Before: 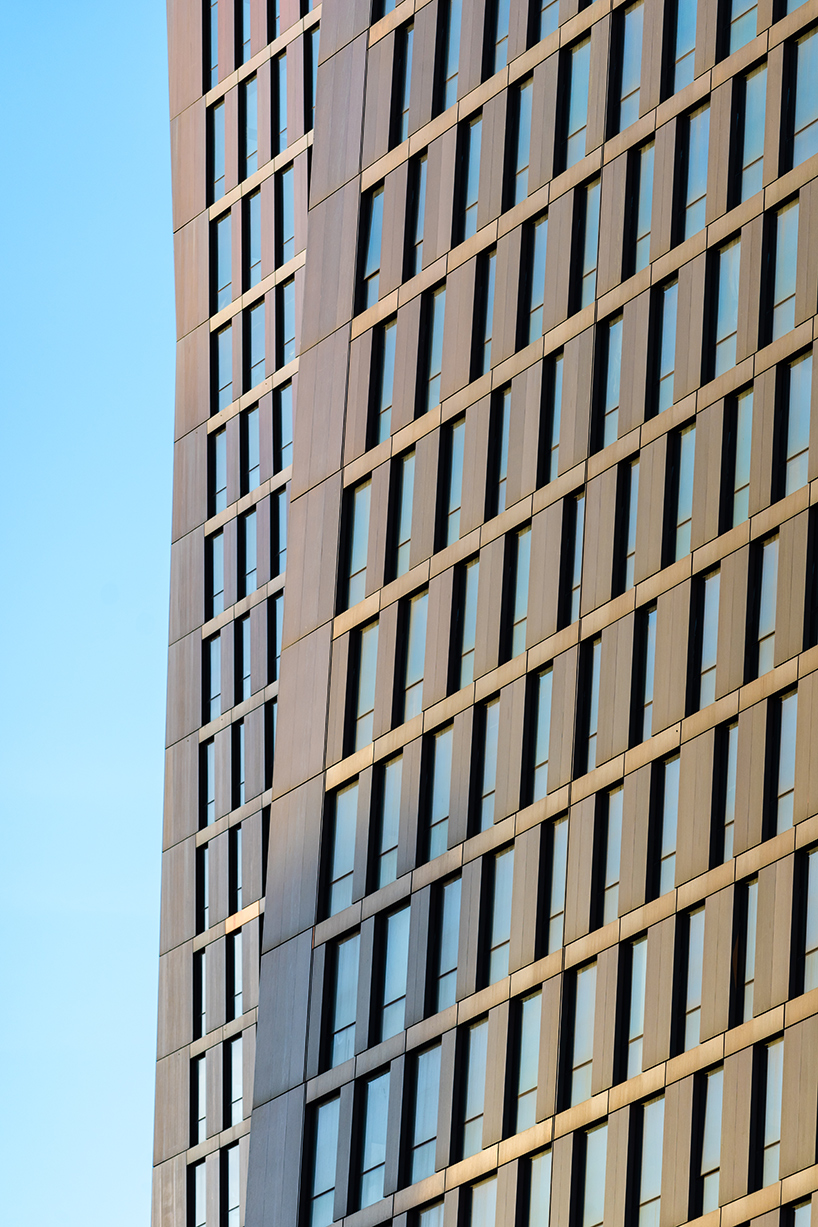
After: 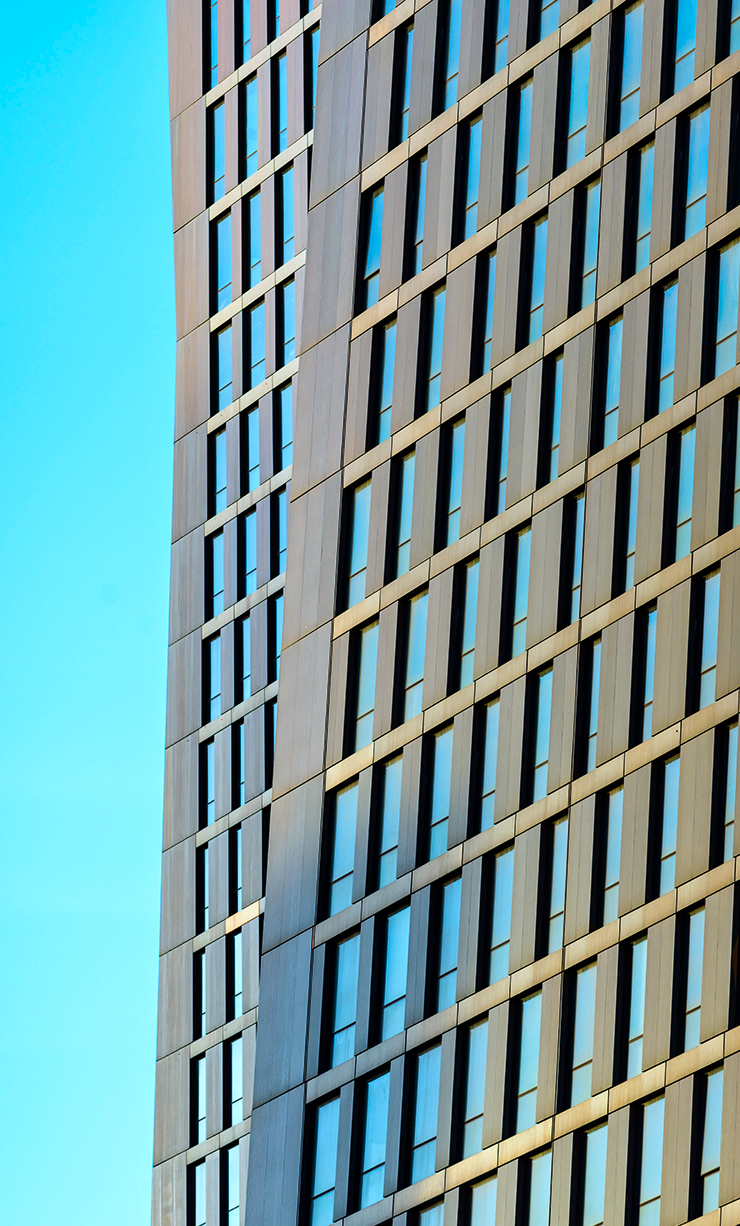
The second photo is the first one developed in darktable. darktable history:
crop: right 9.513%, bottom 0.018%
contrast brightness saturation: contrast 0.089, saturation 0.278
local contrast: mode bilateral grid, contrast 27, coarseness 15, detail 115%, midtone range 0.2
color correction: highlights a* -10.22, highlights b* -10.46
